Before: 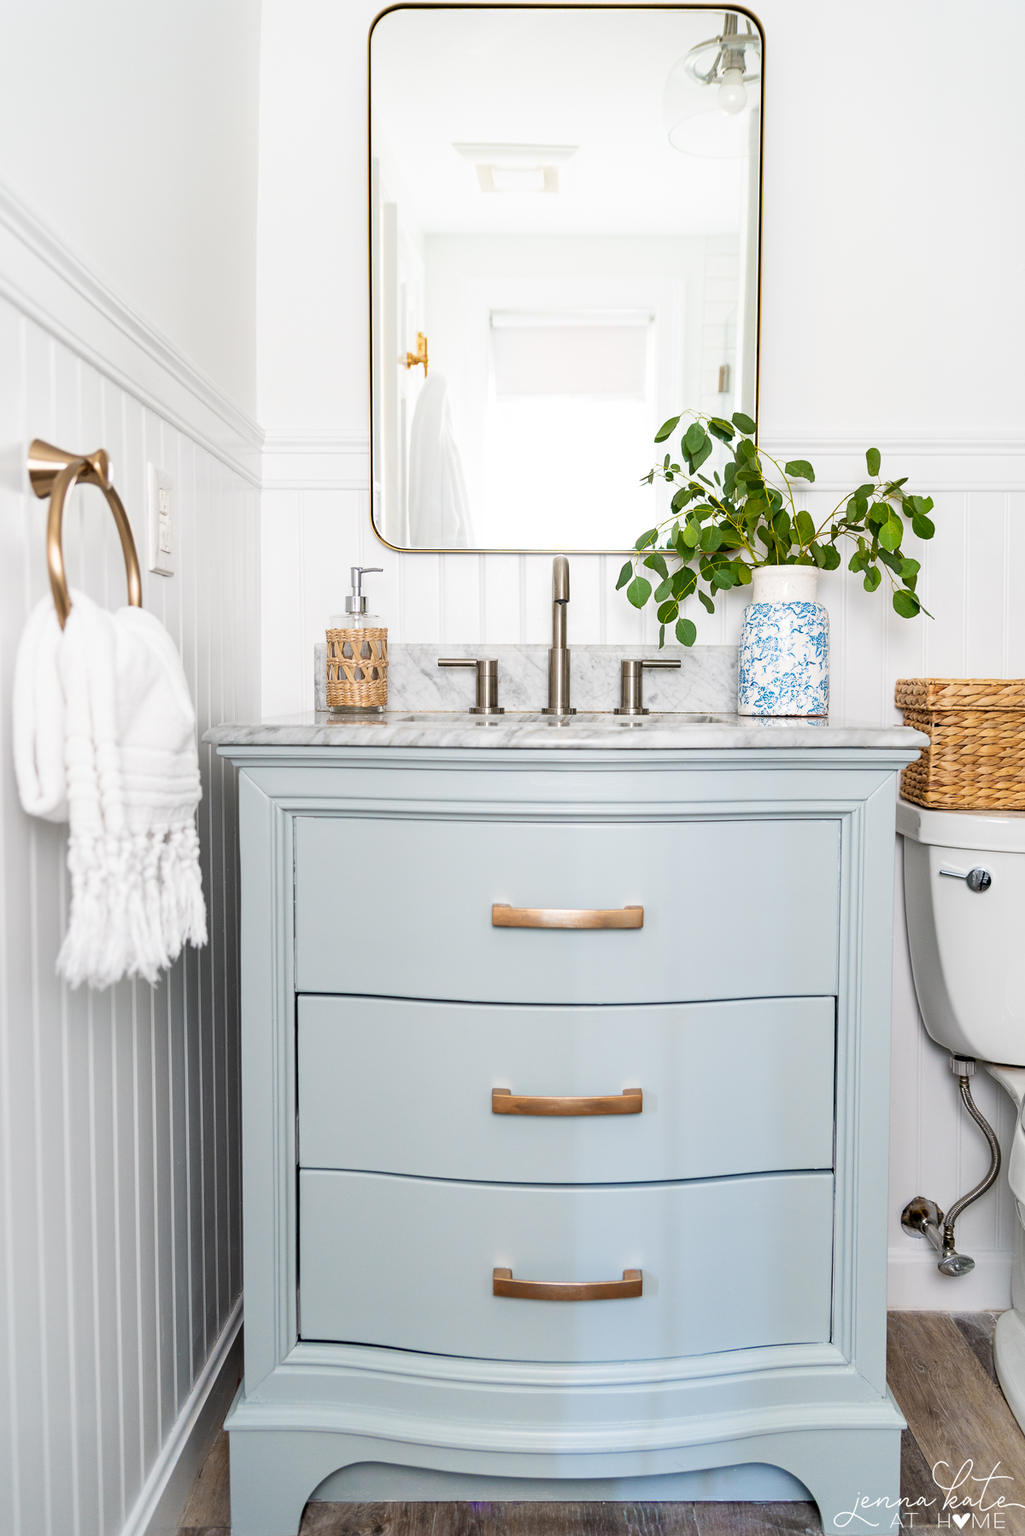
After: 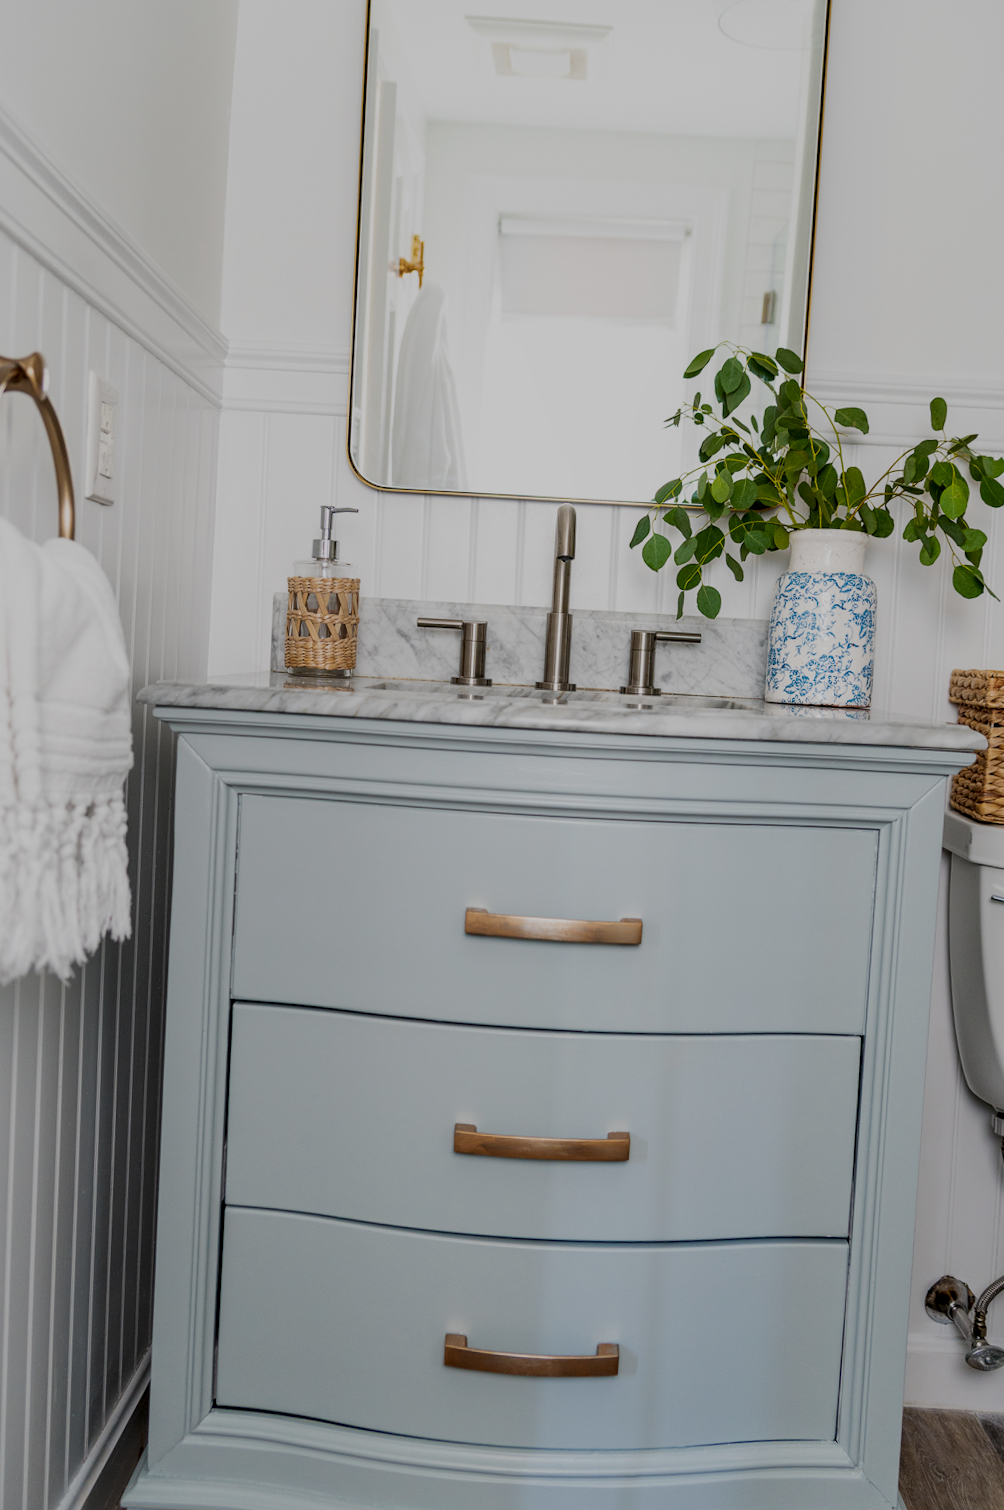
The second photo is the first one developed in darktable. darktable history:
crop and rotate: angle -2.94°, left 5.377%, top 5.19%, right 4.601%, bottom 4.453%
local contrast: on, module defaults
exposure: exposure -0.907 EV, compensate highlight preservation false
